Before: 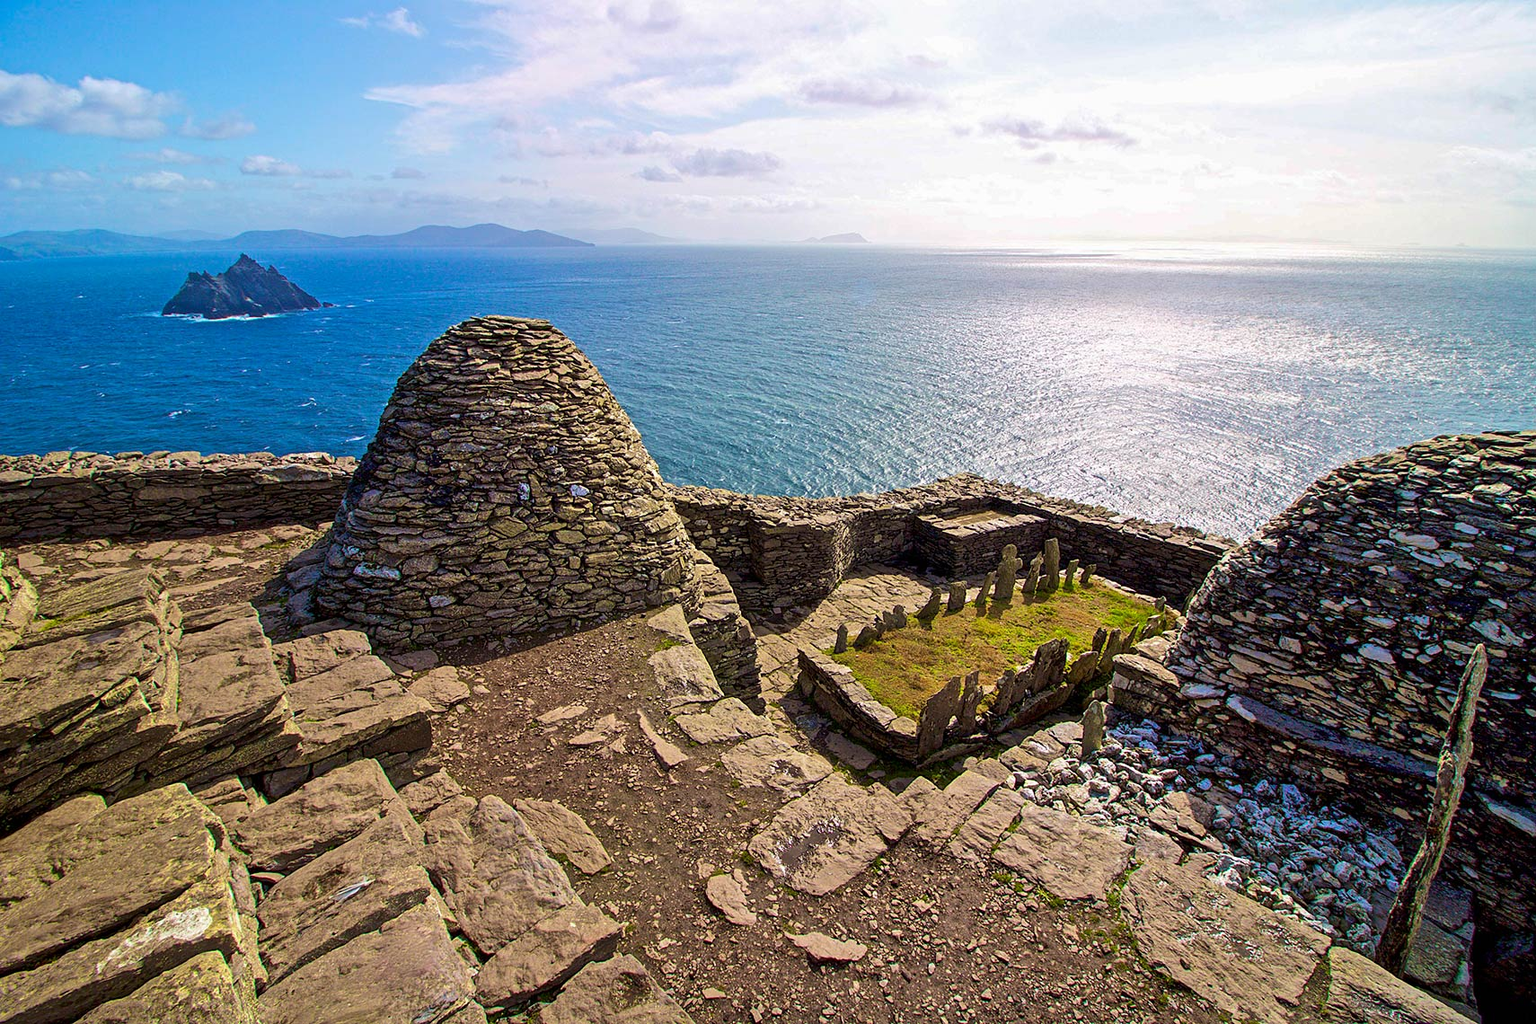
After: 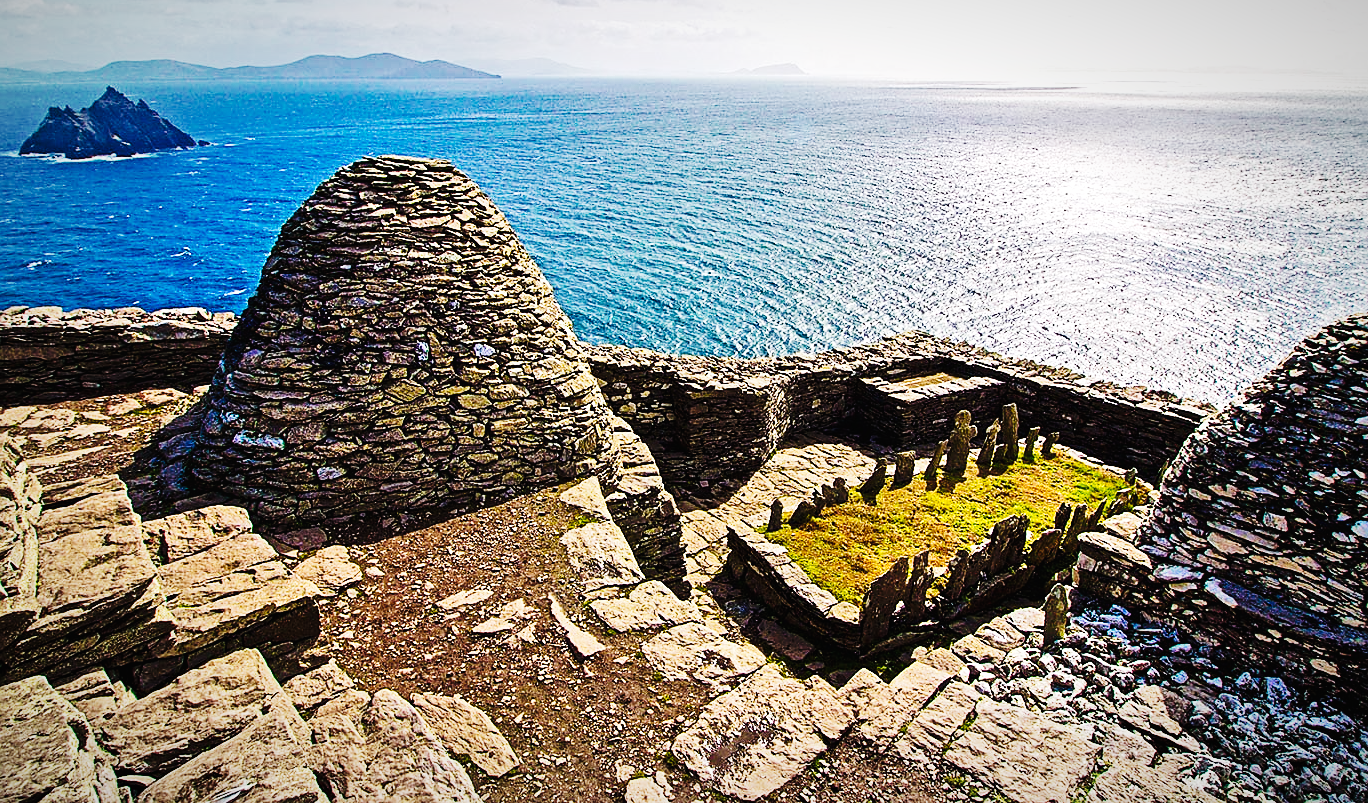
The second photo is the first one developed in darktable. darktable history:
base curve: curves: ch0 [(0, 0) (0.032, 0.025) (0.121, 0.166) (0.206, 0.329) (0.605, 0.79) (1, 1)], preserve colors none
sharpen: radius 1.849, amount 0.393, threshold 1.151
tone curve: curves: ch0 [(0, 0.012) (0.037, 0.03) (0.123, 0.092) (0.19, 0.157) (0.269, 0.27) (0.48, 0.57) (0.595, 0.695) (0.718, 0.823) (0.855, 0.913) (1, 0.982)]; ch1 [(0, 0) (0.243, 0.245) (0.422, 0.415) (0.493, 0.495) (0.508, 0.506) (0.536, 0.542) (0.569, 0.611) (0.611, 0.662) (0.769, 0.807) (1, 1)]; ch2 [(0, 0) (0.249, 0.216) (0.349, 0.321) (0.424, 0.442) (0.476, 0.483) (0.498, 0.499) (0.517, 0.519) (0.532, 0.56) (0.569, 0.624) (0.614, 0.667) (0.706, 0.757) (0.808, 0.809) (0.991, 0.968)], preserve colors none
crop: left 9.419%, top 17.232%, right 10.565%, bottom 12.317%
vignetting: fall-off radius 70.14%, automatic ratio true
shadows and highlights: low approximation 0.01, soften with gaussian
haze removal: adaptive false
color balance rgb: perceptual saturation grading › global saturation -2.631%, perceptual brilliance grading › highlights 14.549%, perceptual brilliance grading › mid-tones -5.787%, perceptual brilliance grading › shadows -26.424%, global vibrance 20%
